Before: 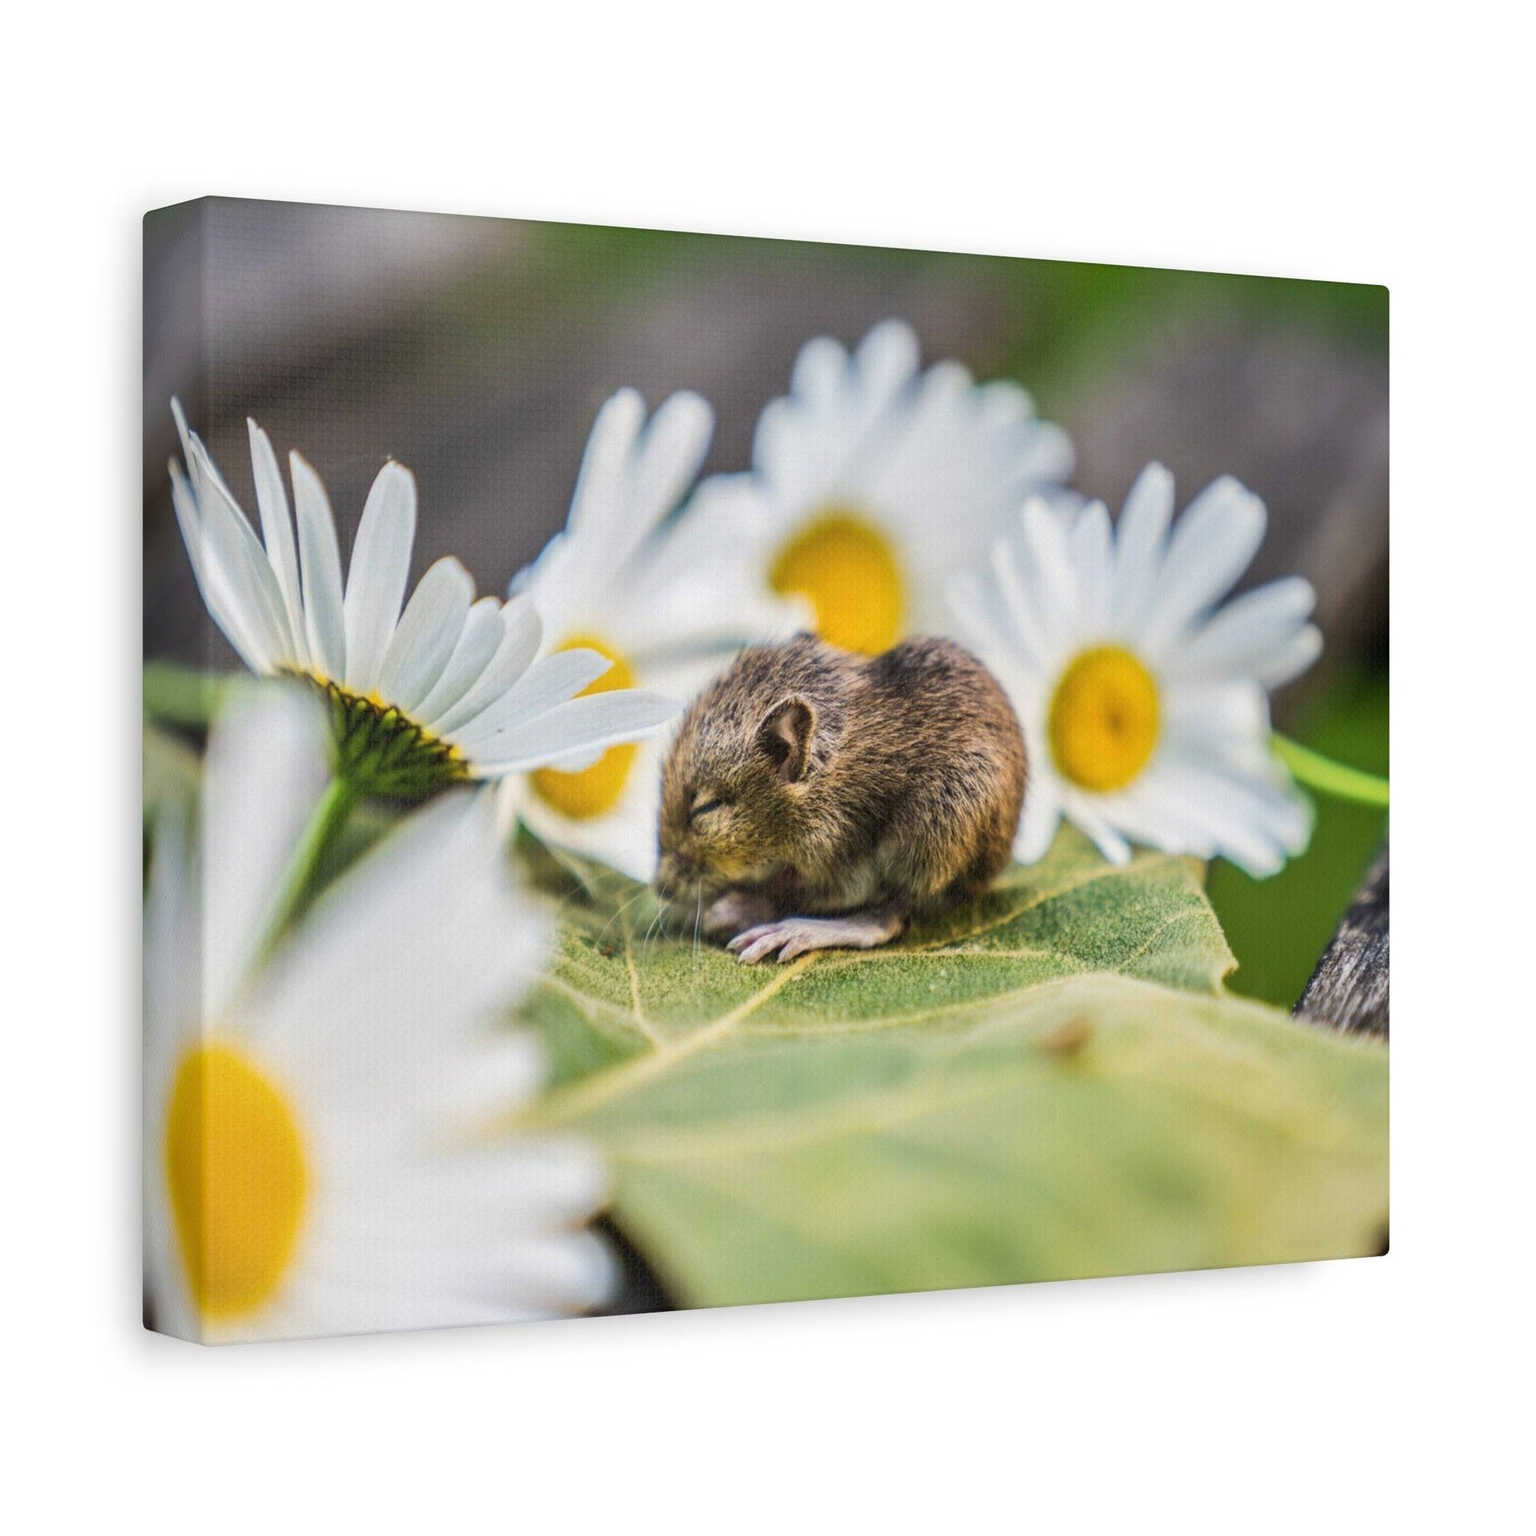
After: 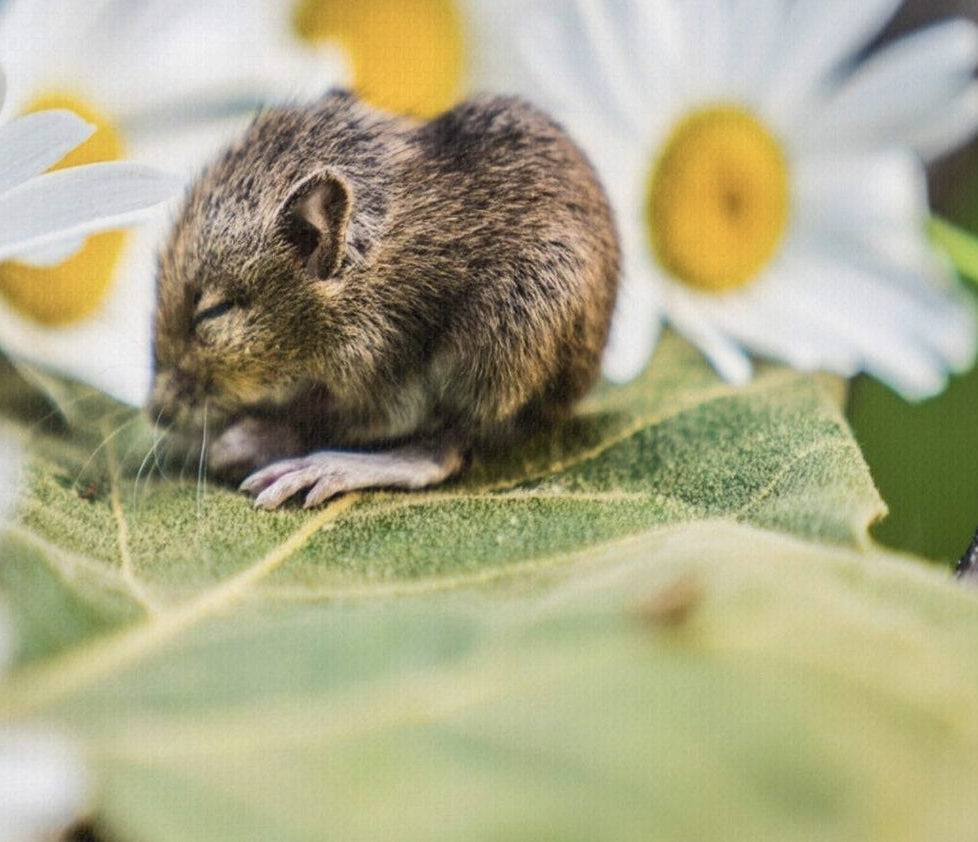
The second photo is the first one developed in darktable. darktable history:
contrast brightness saturation: contrast 0.11, saturation -0.17
crop: left 35.03%, top 36.625%, right 14.663%, bottom 20.057%
